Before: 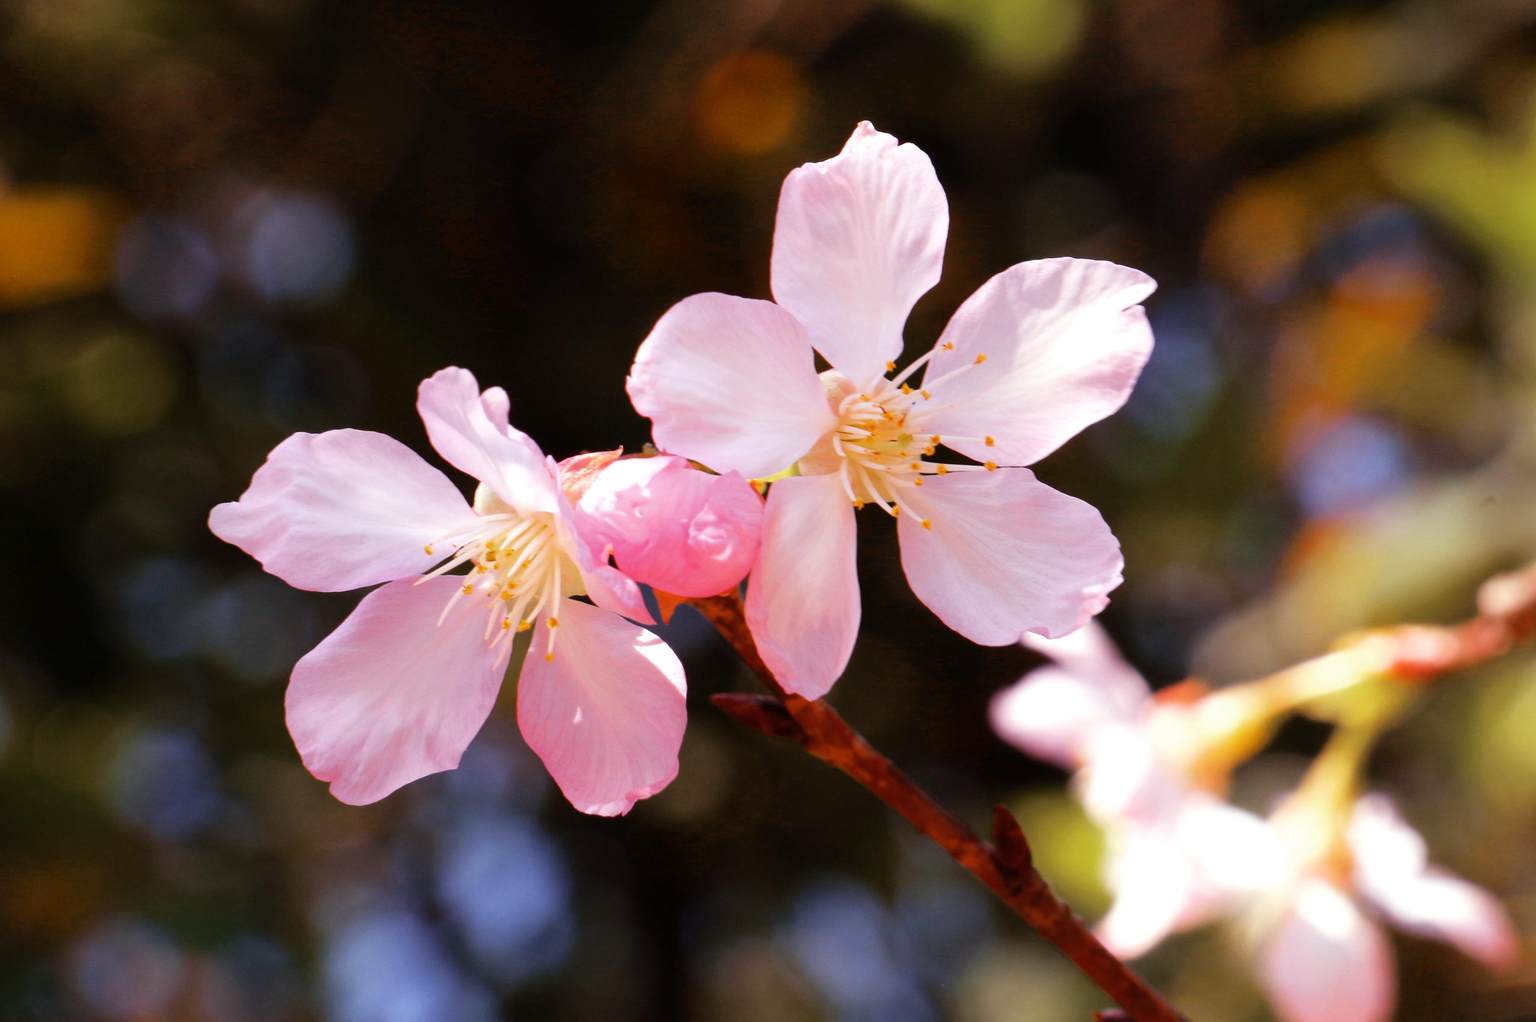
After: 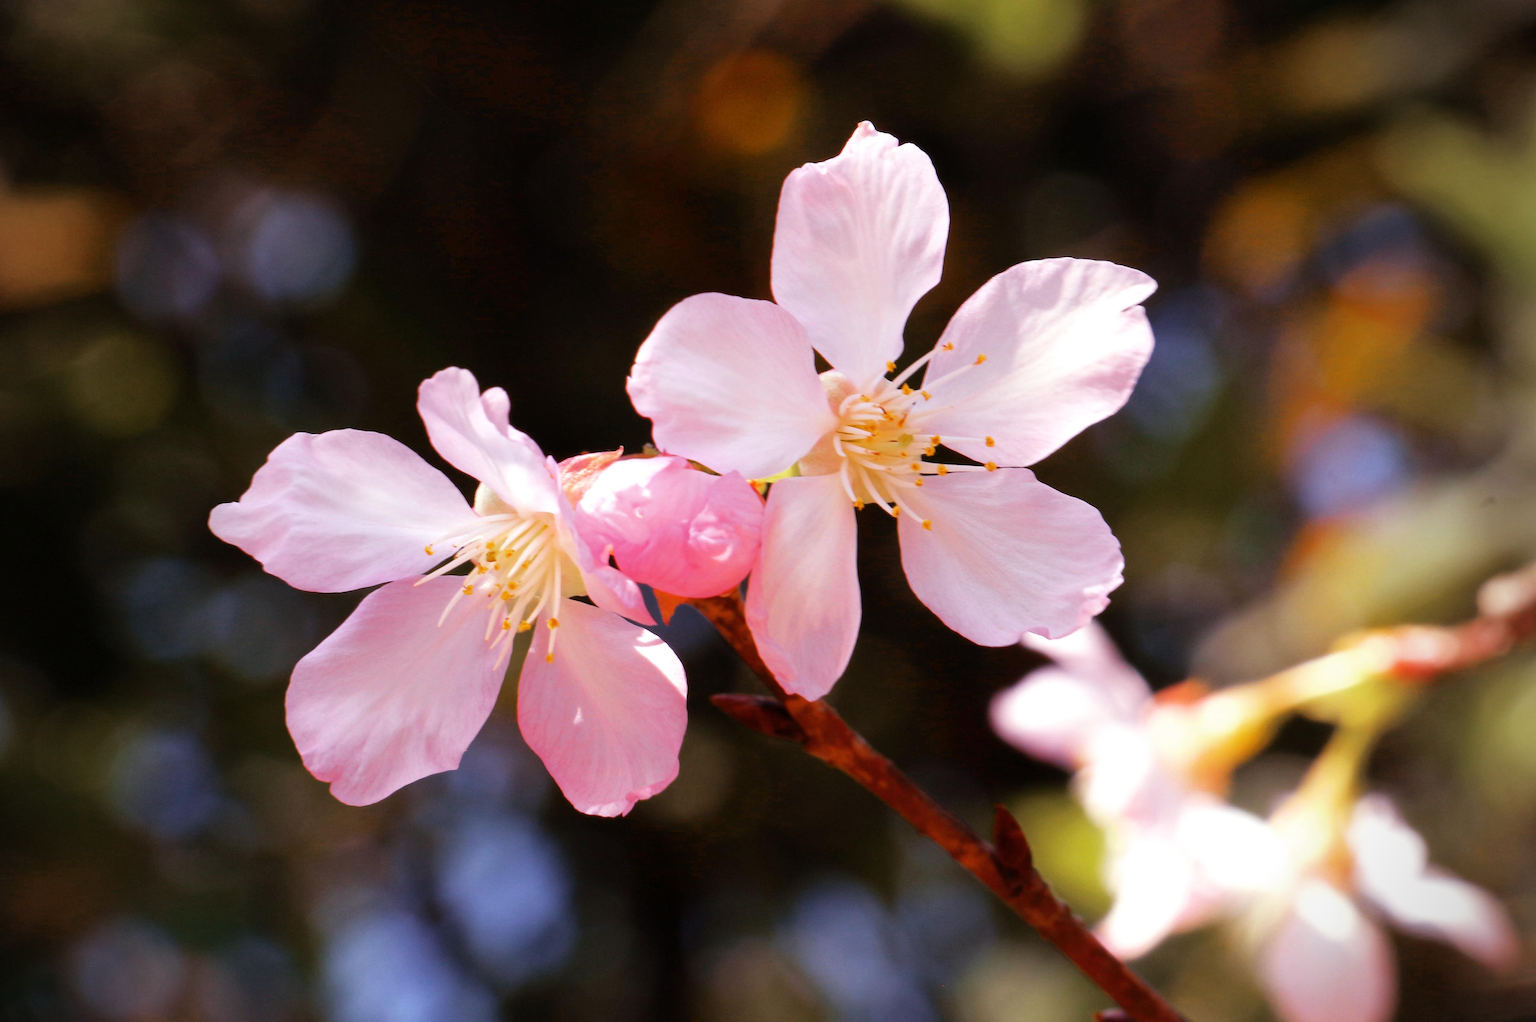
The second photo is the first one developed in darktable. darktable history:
vignetting: fall-off radius 60.53%, brightness -0.726, saturation -0.479
